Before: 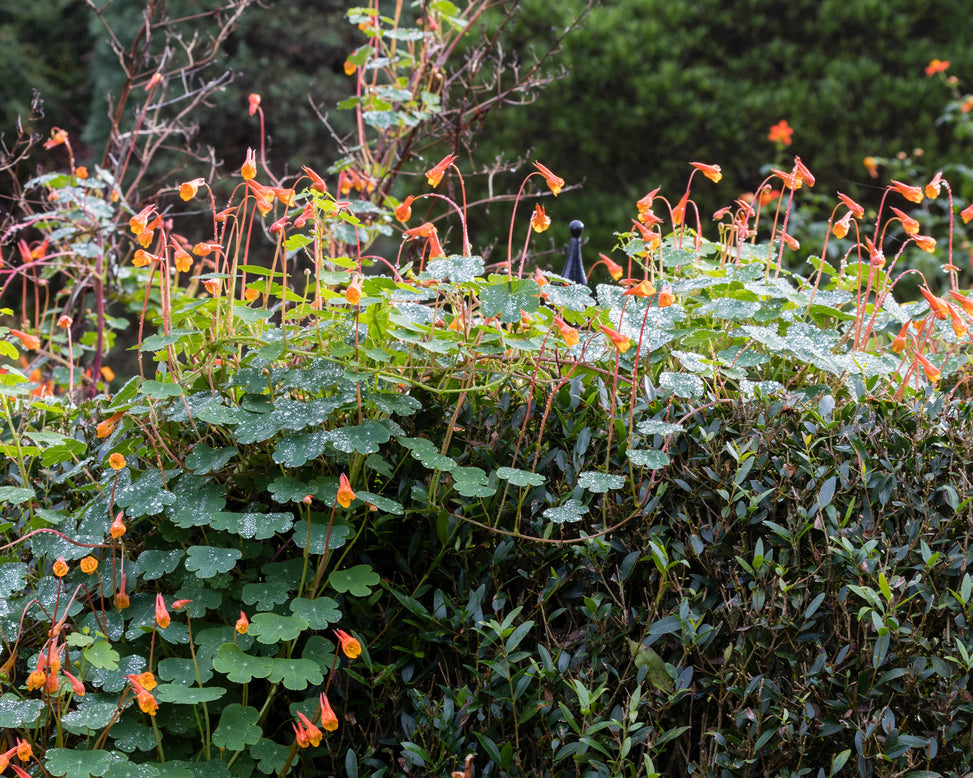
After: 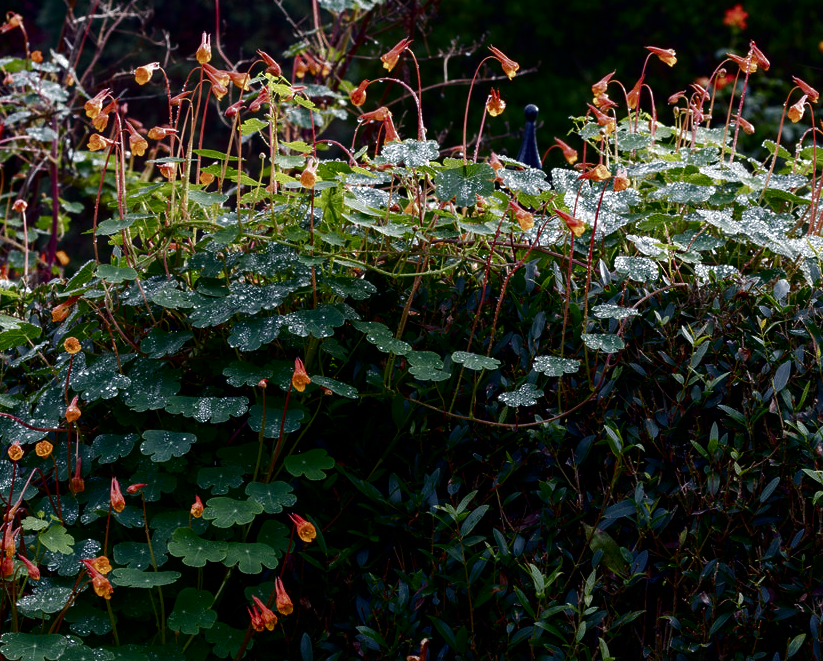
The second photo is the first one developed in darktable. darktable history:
color balance rgb: shadows lift › luminance -21.853%, shadows lift › chroma 6.616%, shadows lift › hue 269.27°, linear chroma grading › shadows -2.074%, linear chroma grading › highlights -14.77%, linear chroma grading › global chroma -9.992%, linear chroma grading › mid-tones -10.015%, perceptual saturation grading › global saturation 15.676%, perceptual saturation grading › highlights -19.13%, perceptual saturation grading › shadows 19.225%, global vibrance 11.342%, contrast 5.033%
crop and rotate: left 4.641%, top 14.981%, right 10.697%
contrast brightness saturation: brightness -0.519
